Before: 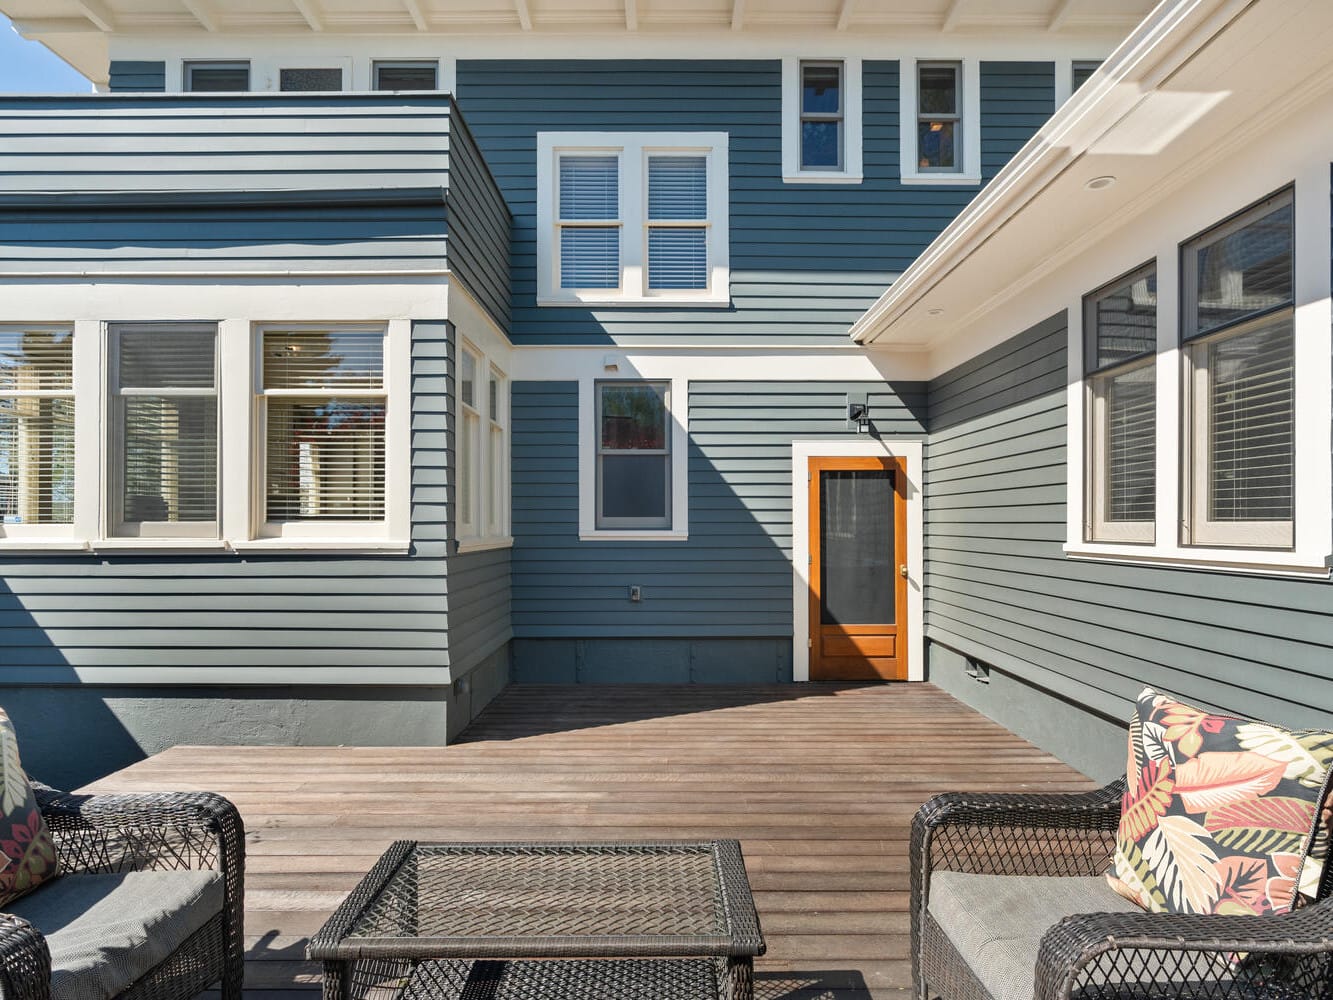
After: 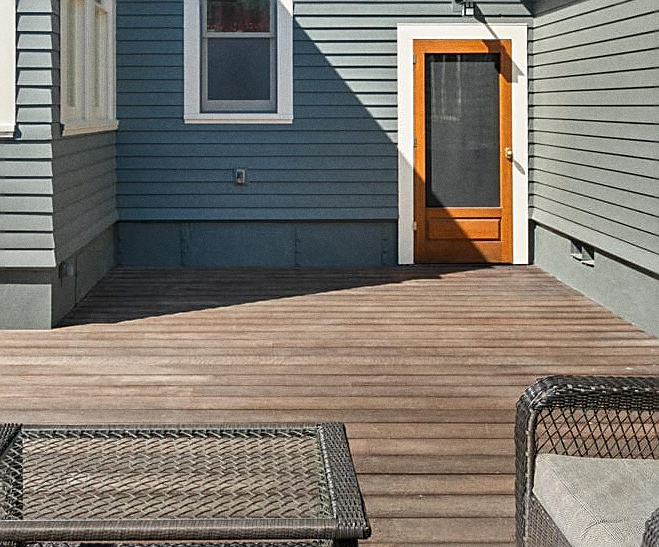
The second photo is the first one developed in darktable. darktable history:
crop: left 29.672%, top 41.786%, right 20.851%, bottom 3.487%
tone equalizer: on, module defaults
sharpen: on, module defaults
grain: coarseness 0.47 ISO
